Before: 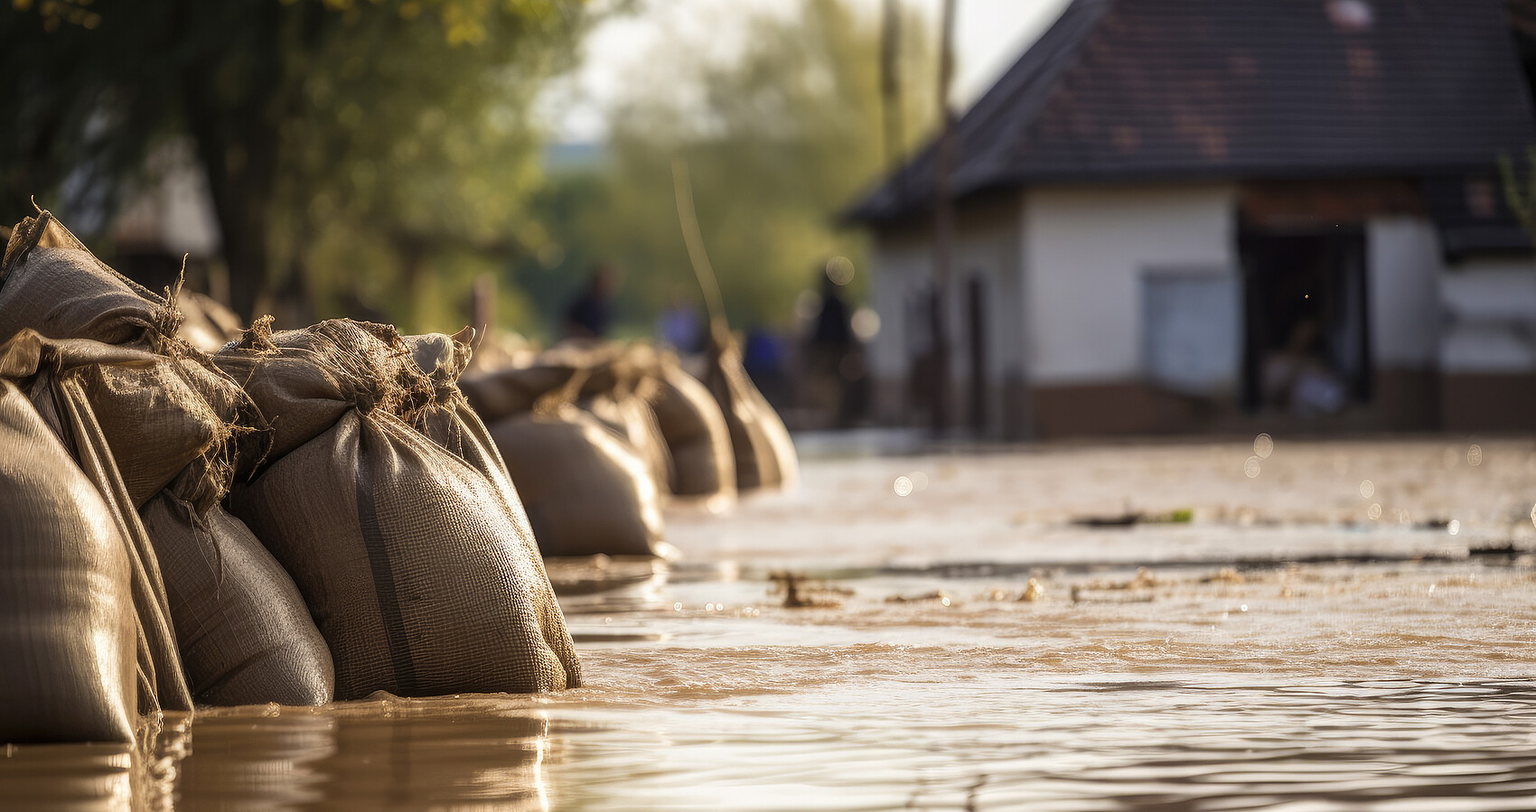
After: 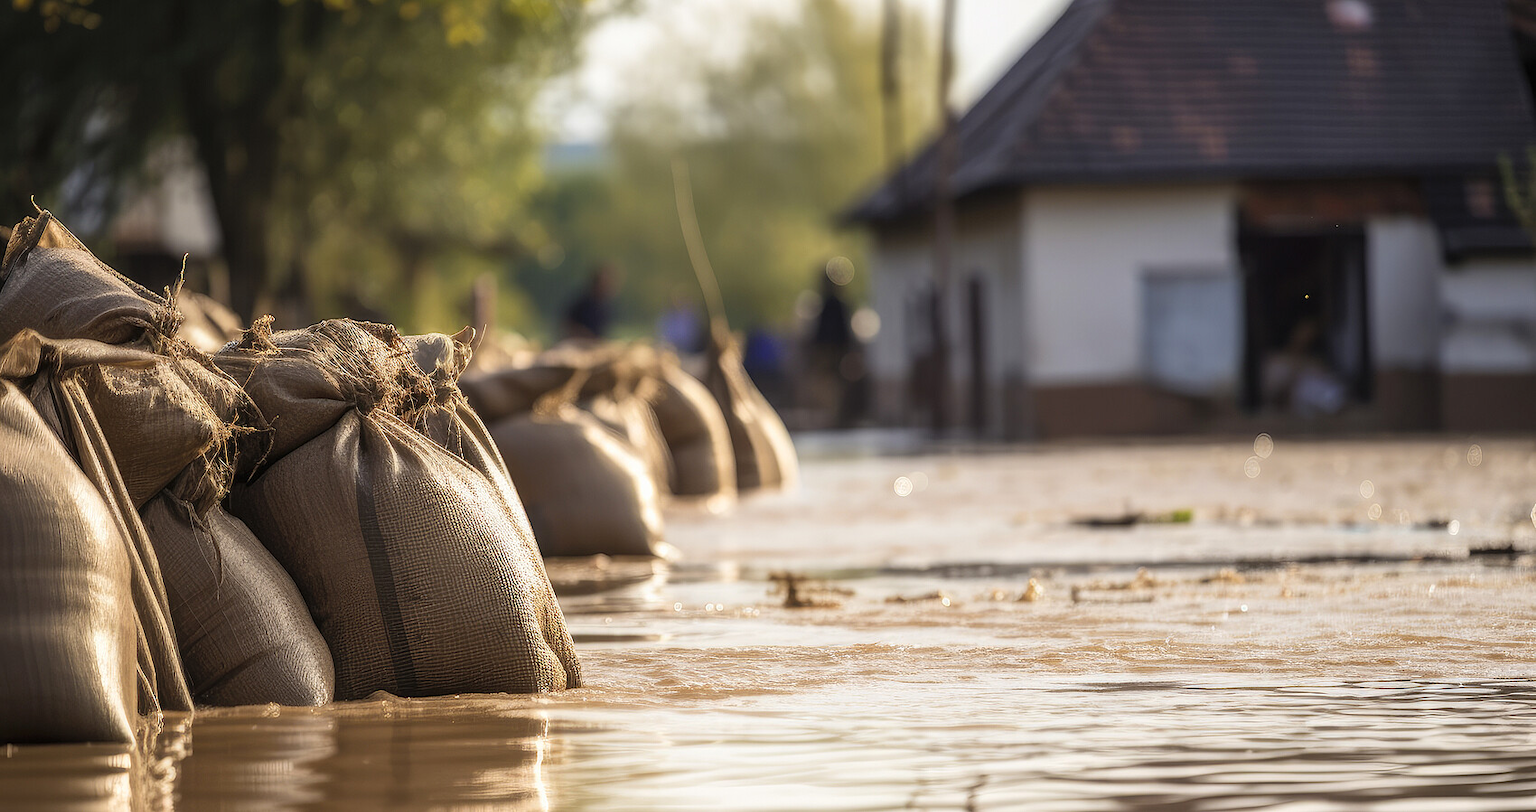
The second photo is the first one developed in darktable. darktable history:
contrast brightness saturation: contrast 0.051, brightness 0.059, saturation 0.014
